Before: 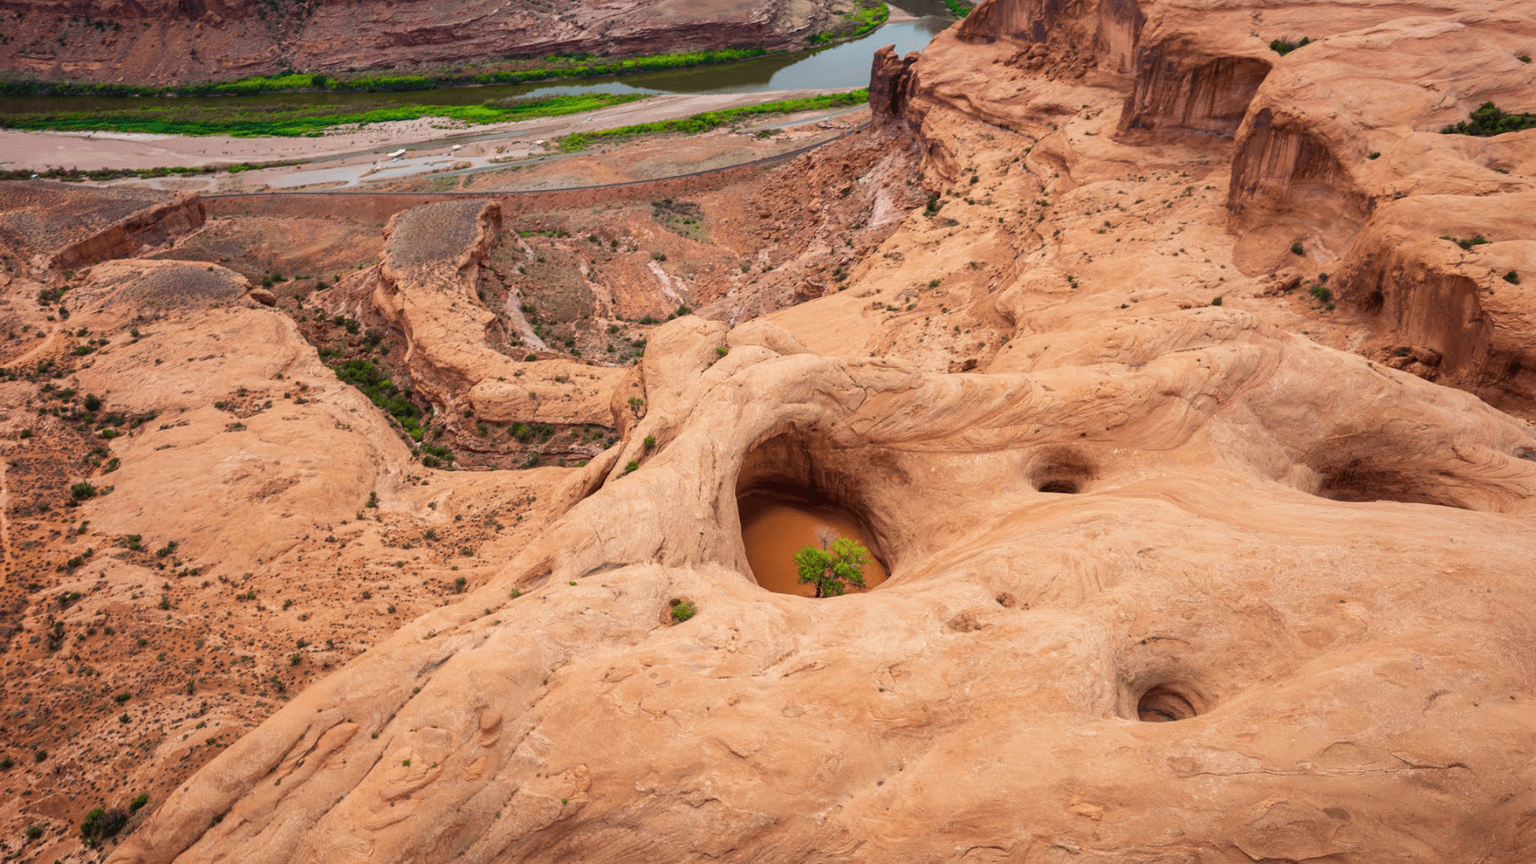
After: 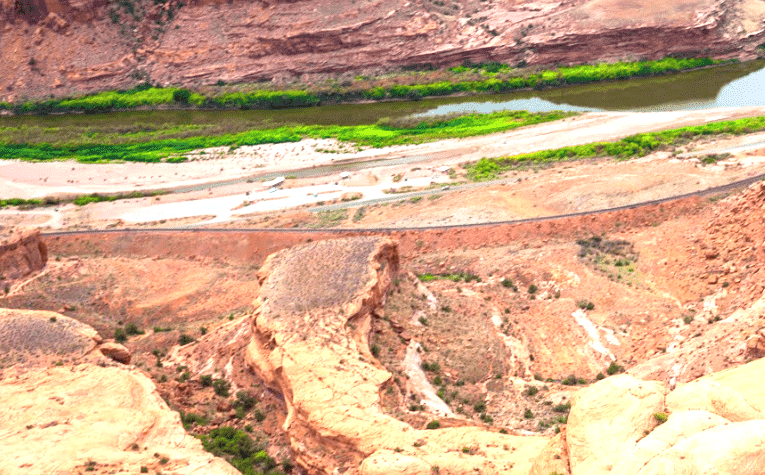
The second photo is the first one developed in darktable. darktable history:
exposure: black level correction 0, exposure 1.379 EV, compensate exposure bias true, compensate highlight preservation false
crop and rotate: left 10.817%, top 0.062%, right 47.194%, bottom 53.626%
